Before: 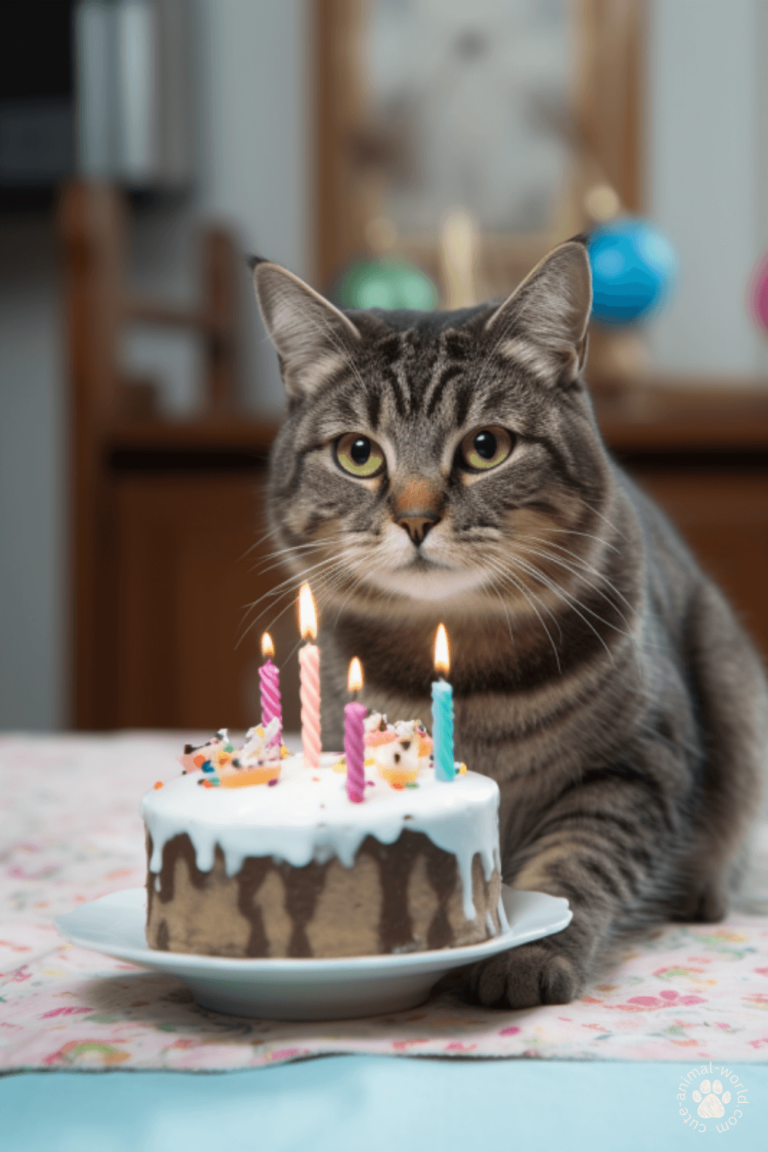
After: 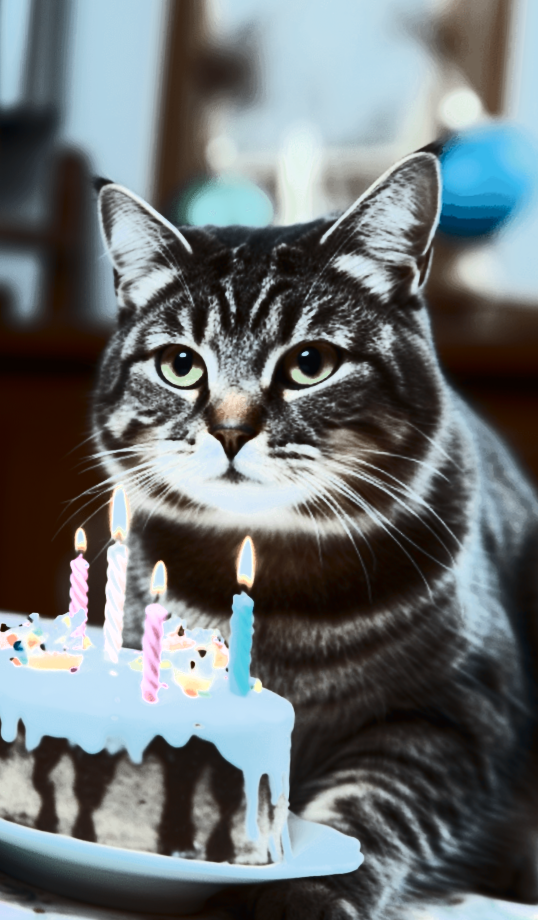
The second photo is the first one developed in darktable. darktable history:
crop and rotate: angle -3.27°, left 14.277%, top 0.028%, right 10.766%, bottom 0.028%
exposure: black level correction 0, exposure 0.2 EV, compensate exposure bias true, compensate highlight preservation false
white balance: red 0.984, blue 1.059
contrast brightness saturation: contrast 0.93, brightness 0.2
color zones: curves: ch0 [(0, 0.5) (0.125, 0.4) (0.25, 0.5) (0.375, 0.4) (0.5, 0.4) (0.625, 0.35) (0.75, 0.35) (0.875, 0.5)]; ch1 [(0, 0.35) (0.125, 0.45) (0.25, 0.35) (0.375, 0.35) (0.5, 0.35) (0.625, 0.35) (0.75, 0.45) (0.875, 0.35)]; ch2 [(0, 0.6) (0.125, 0.5) (0.25, 0.5) (0.375, 0.6) (0.5, 0.6) (0.625, 0.5) (0.75, 0.5) (0.875, 0.5)]
rotate and perspective: rotation 1.69°, lens shift (vertical) -0.023, lens shift (horizontal) -0.291, crop left 0.025, crop right 0.988, crop top 0.092, crop bottom 0.842
color correction: highlights a* -10.04, highlights b* -10.37
